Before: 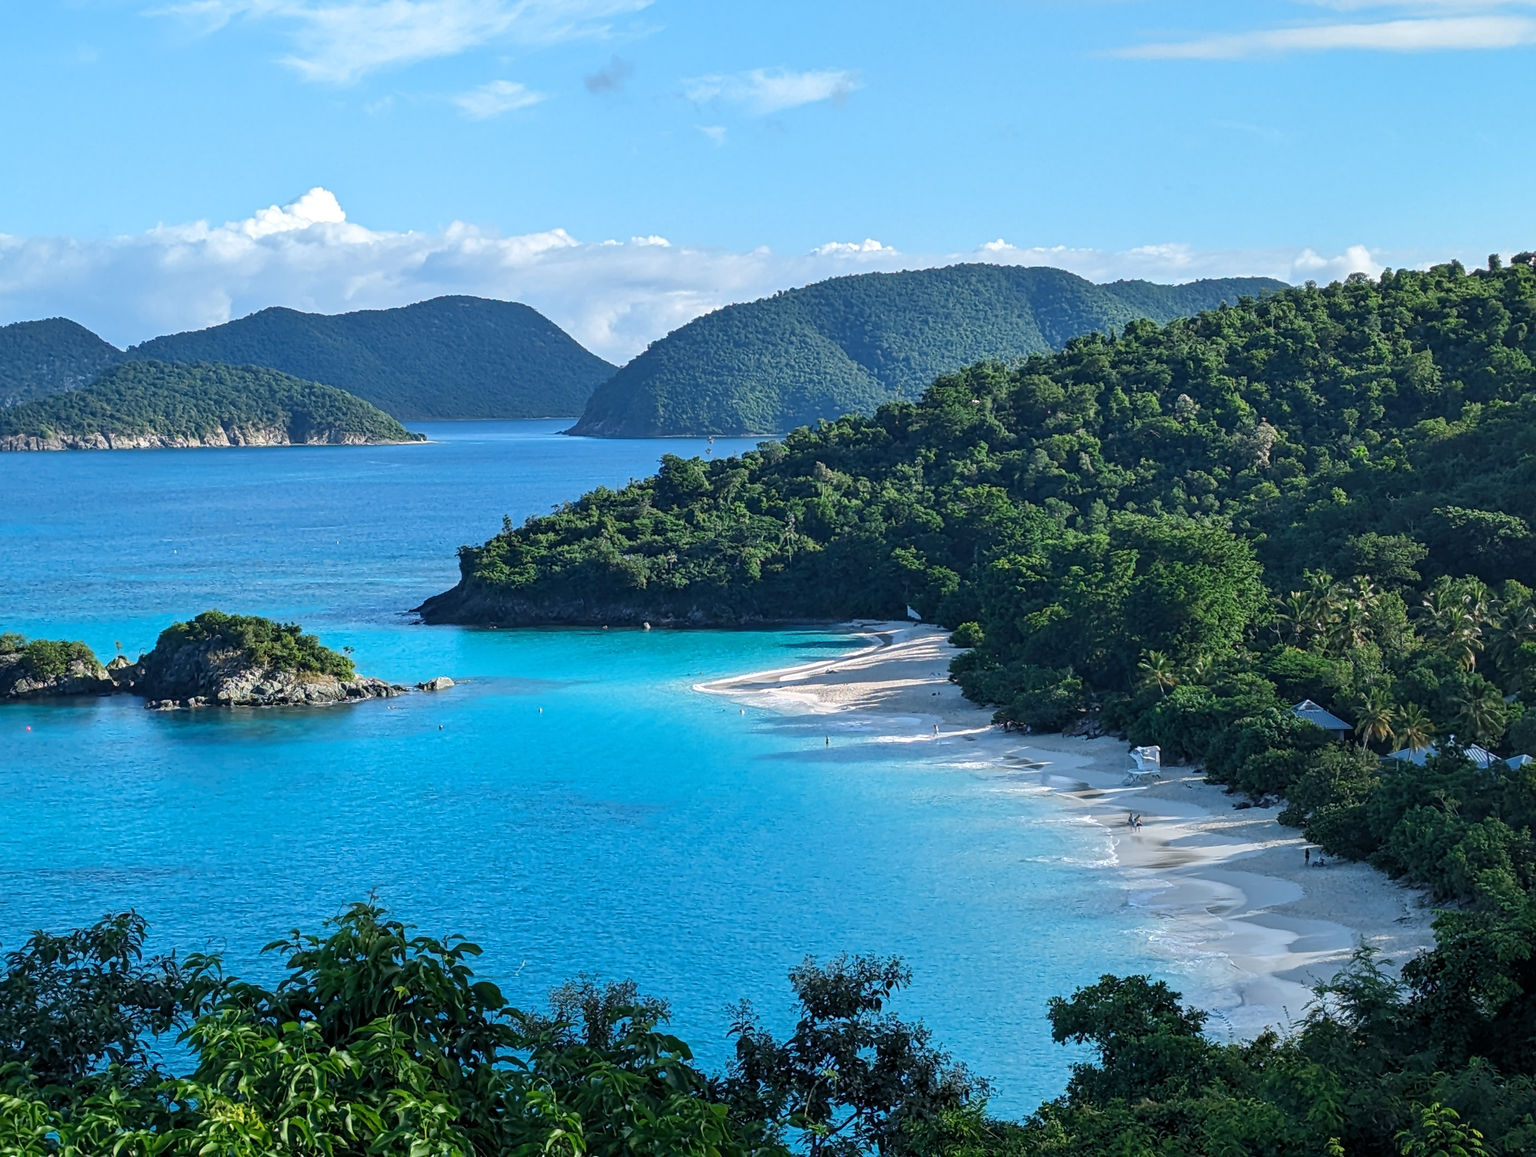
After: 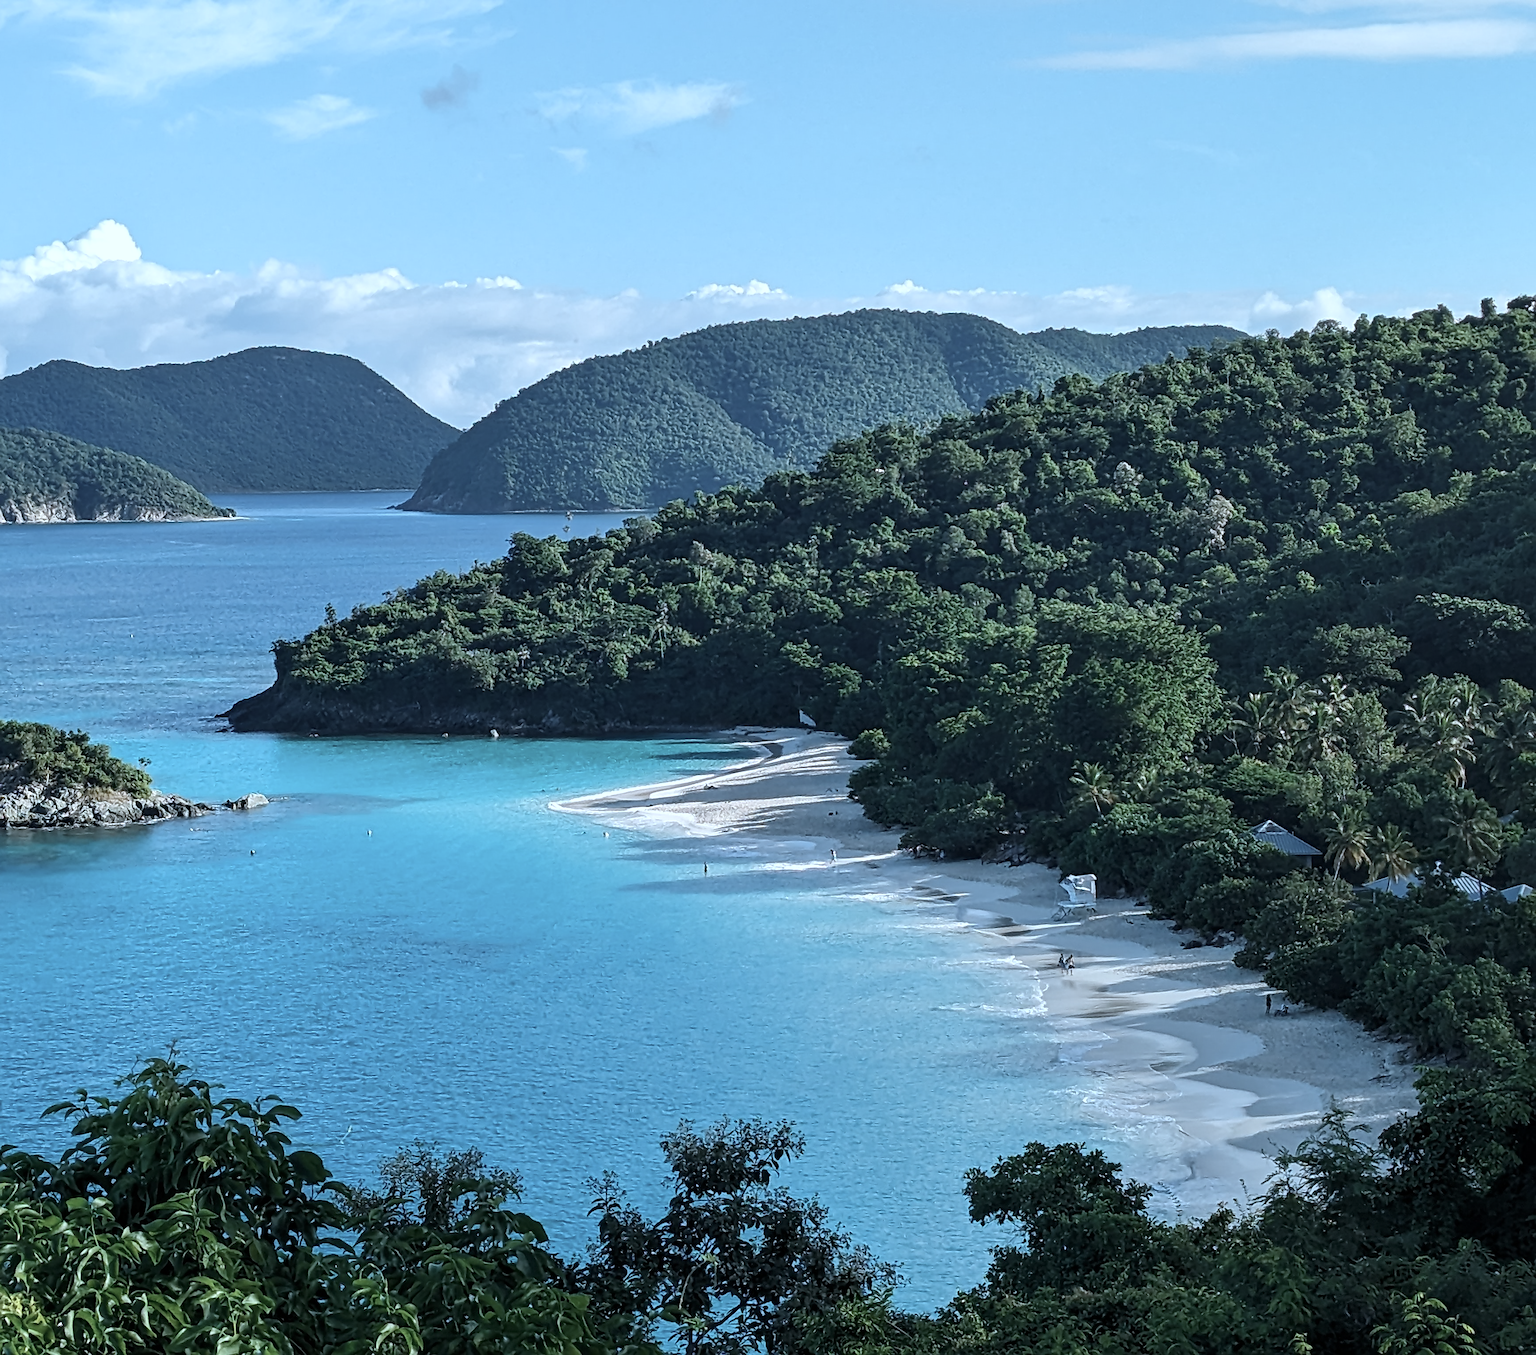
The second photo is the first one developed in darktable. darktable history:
crop and rotate: left 14.702%
contrast brightness saturation: contrast 0.101, saturation -0.379
sharpen: on, module defaults
color correction: highlights a* -3.78, highlights b* -10.63
